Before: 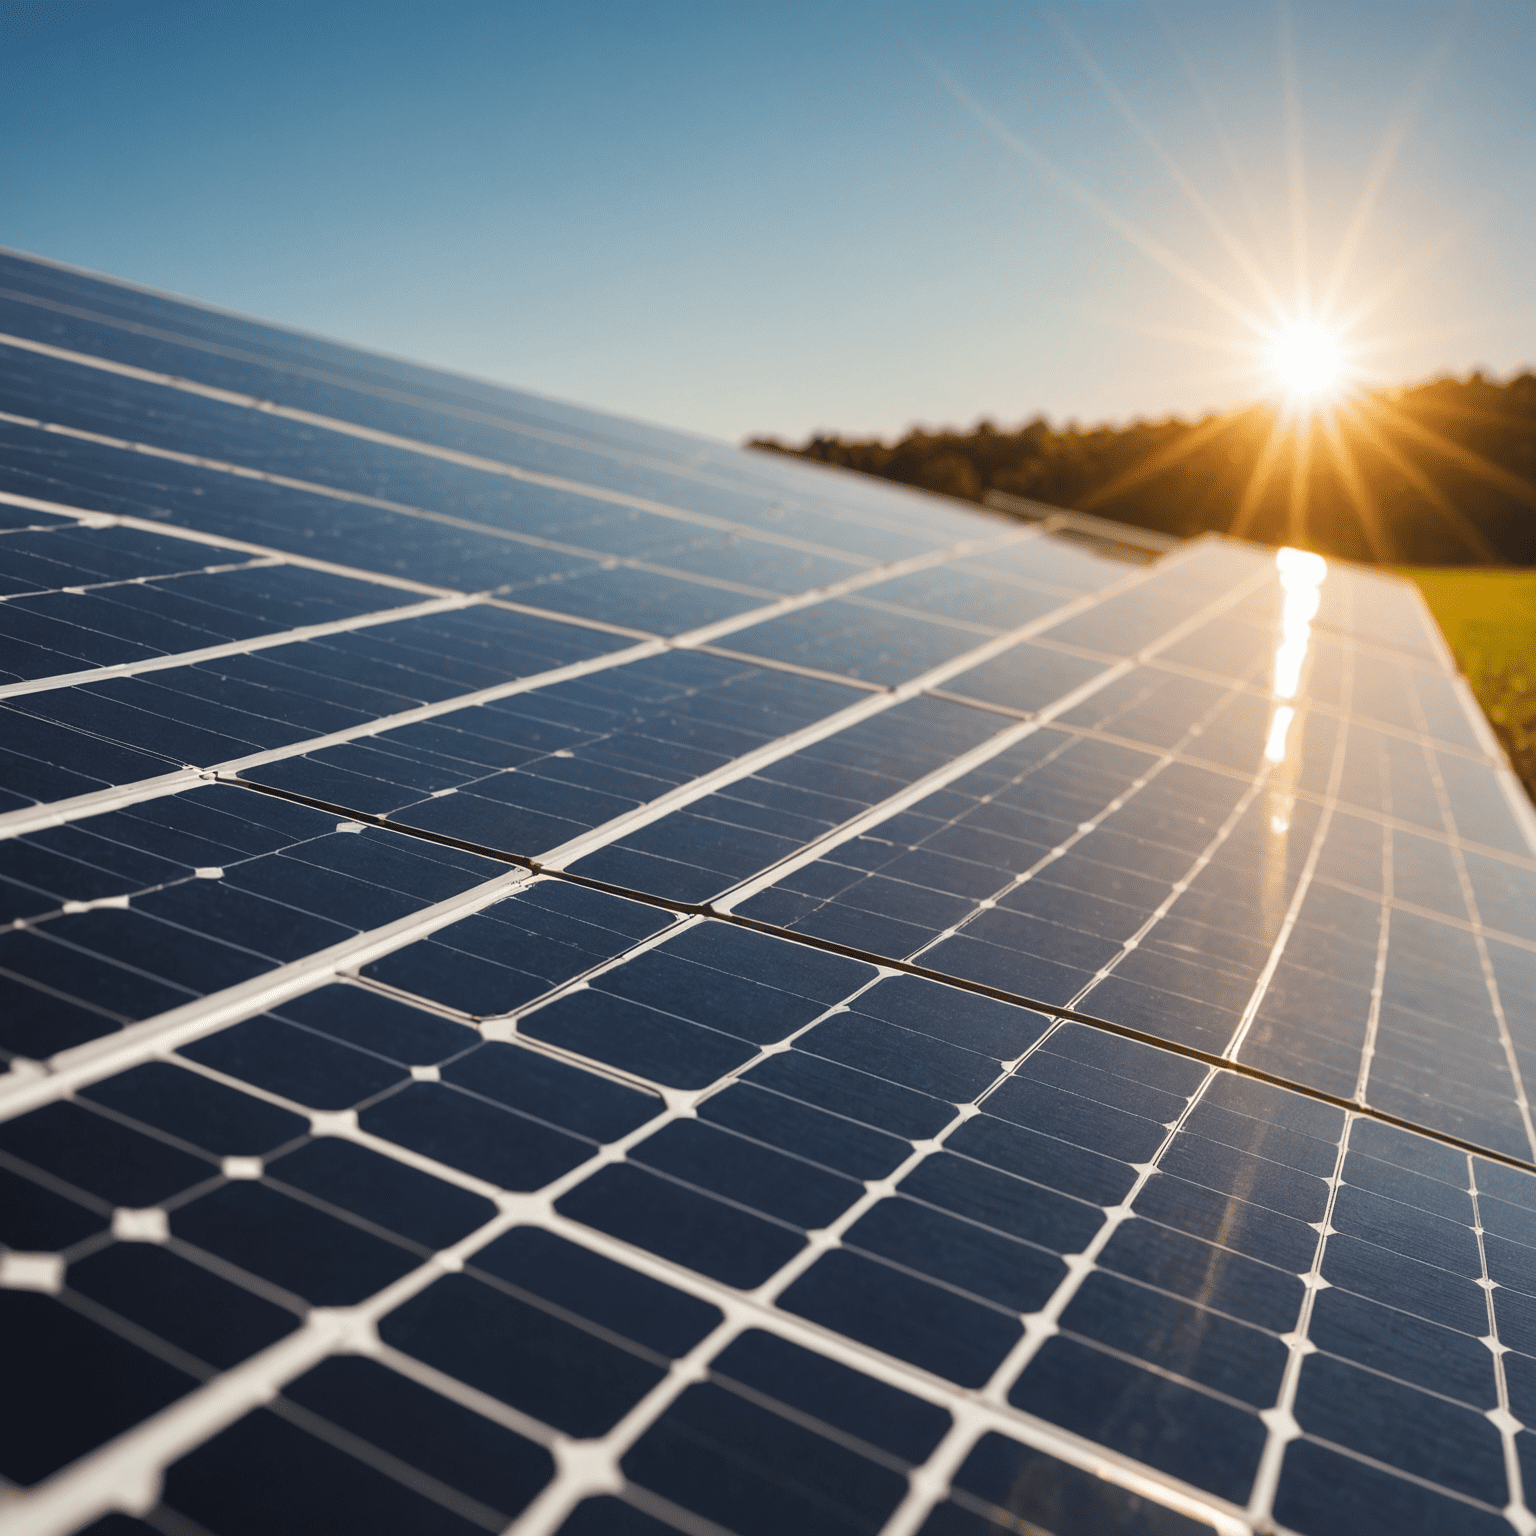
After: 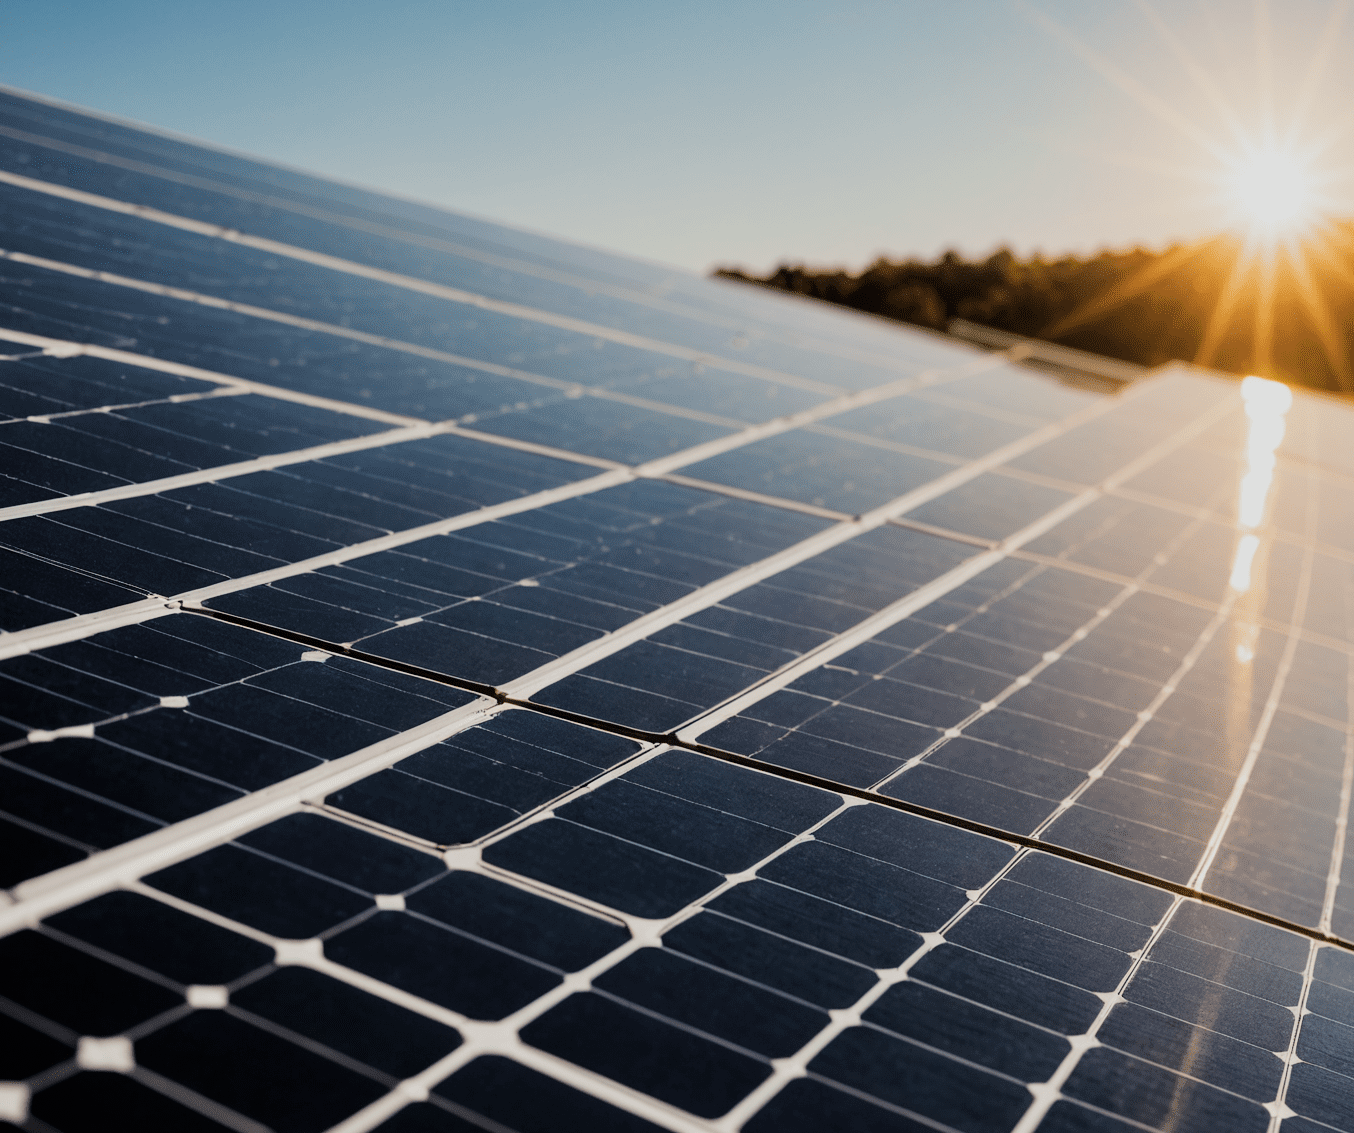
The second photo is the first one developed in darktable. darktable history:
crop and rotate: left 2.343%, top 11.181%, right 9.5%, bottom 15.017%
filmic rgb: black relative exposure -5.13 EV, white relative exposure 3.98 EV, hardness 2.89, contrast 1.187, highlights saturation mix -31.34%
